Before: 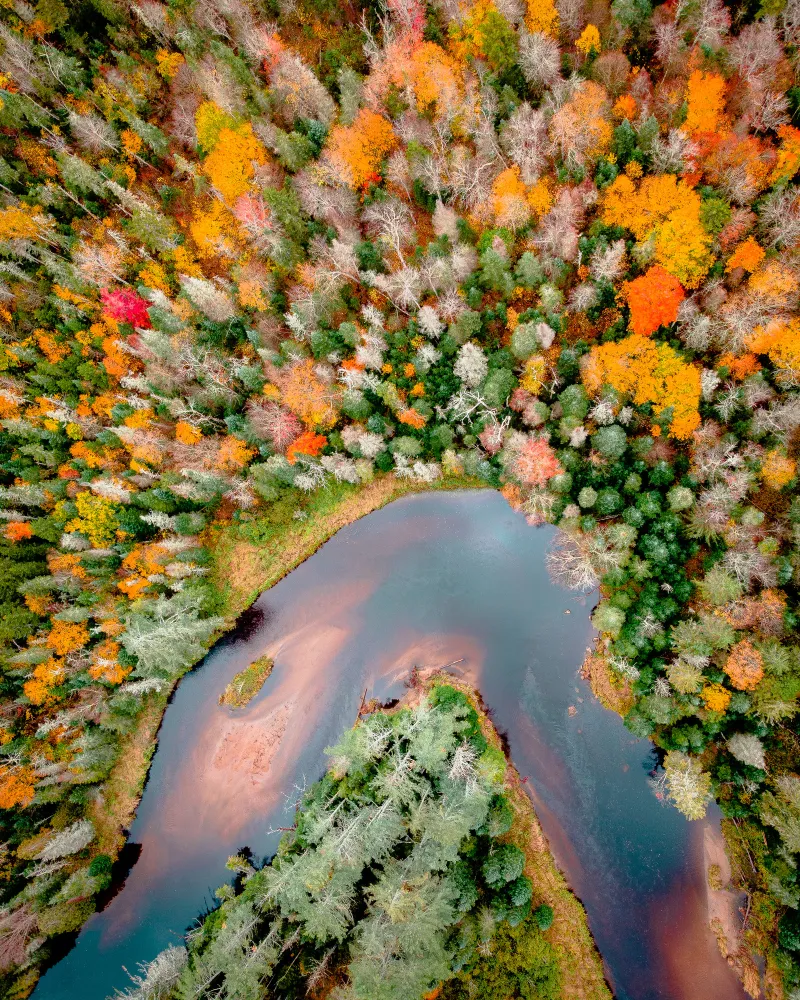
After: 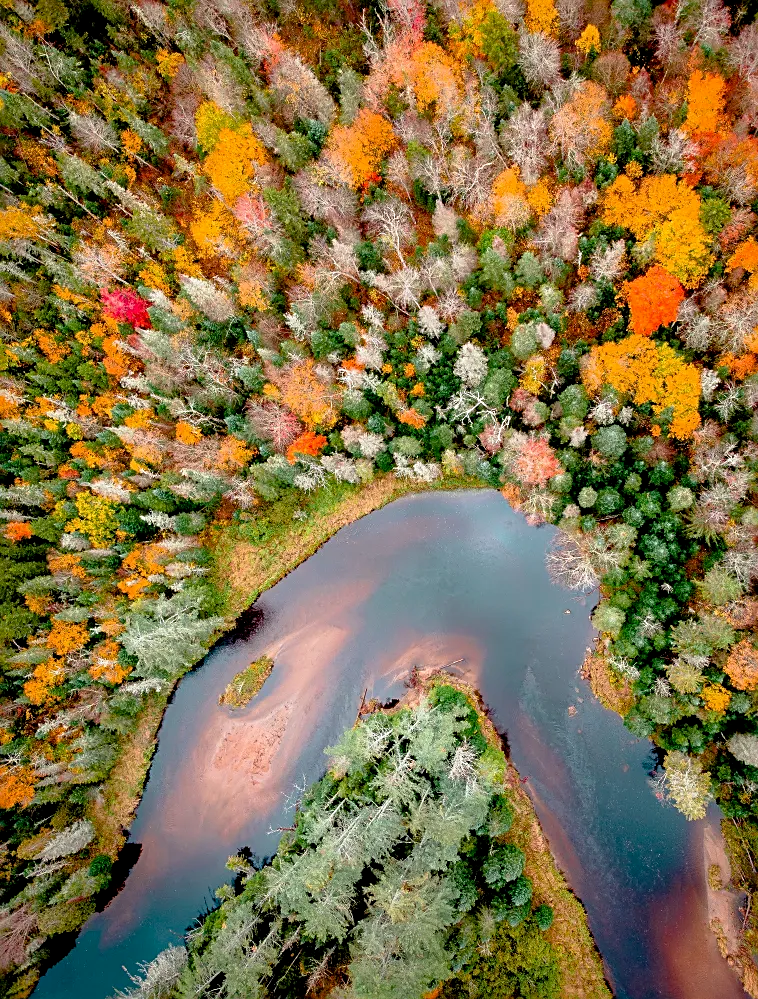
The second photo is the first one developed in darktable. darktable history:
sharpen: on, module defaults
crop and rotate: right 5.167%
exposure: black level correction 0.004, exposure 0.014 EV, compensate highlight preservation false
tone equalizer: on, module defaults
